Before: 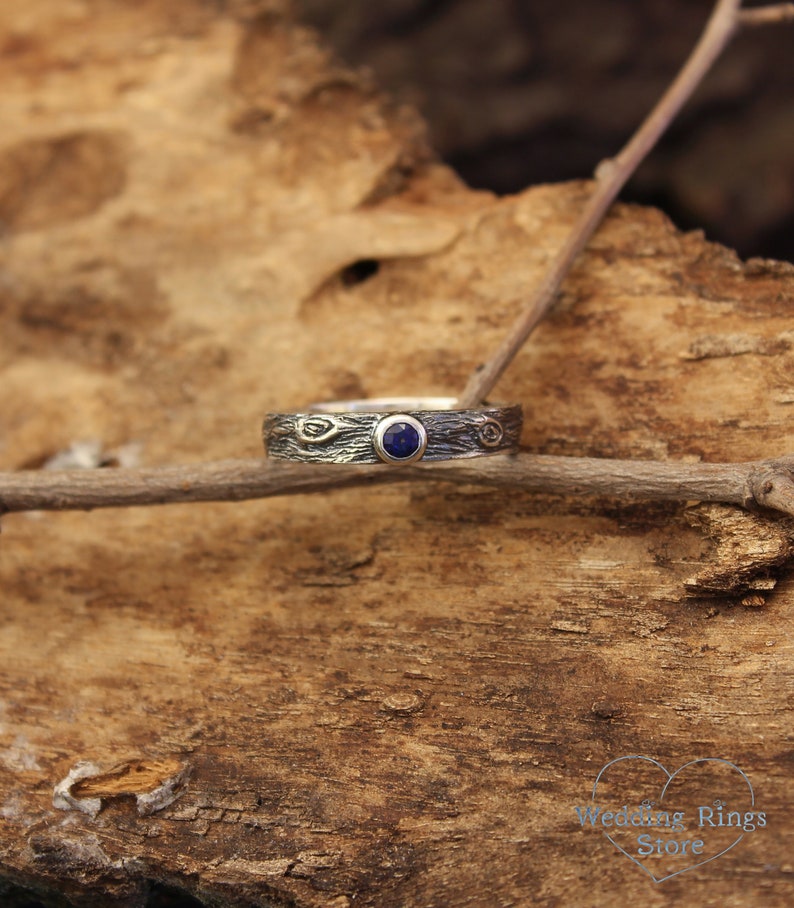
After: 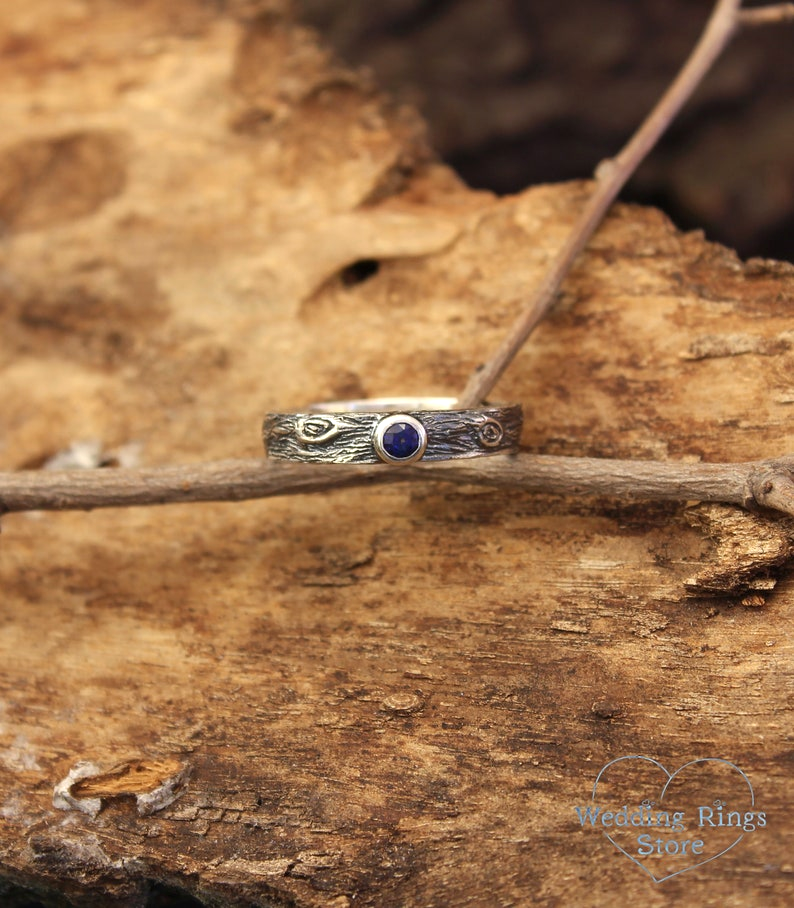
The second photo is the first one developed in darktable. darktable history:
exposure: exposure 0.299 EV, compensate highlight preservation false
